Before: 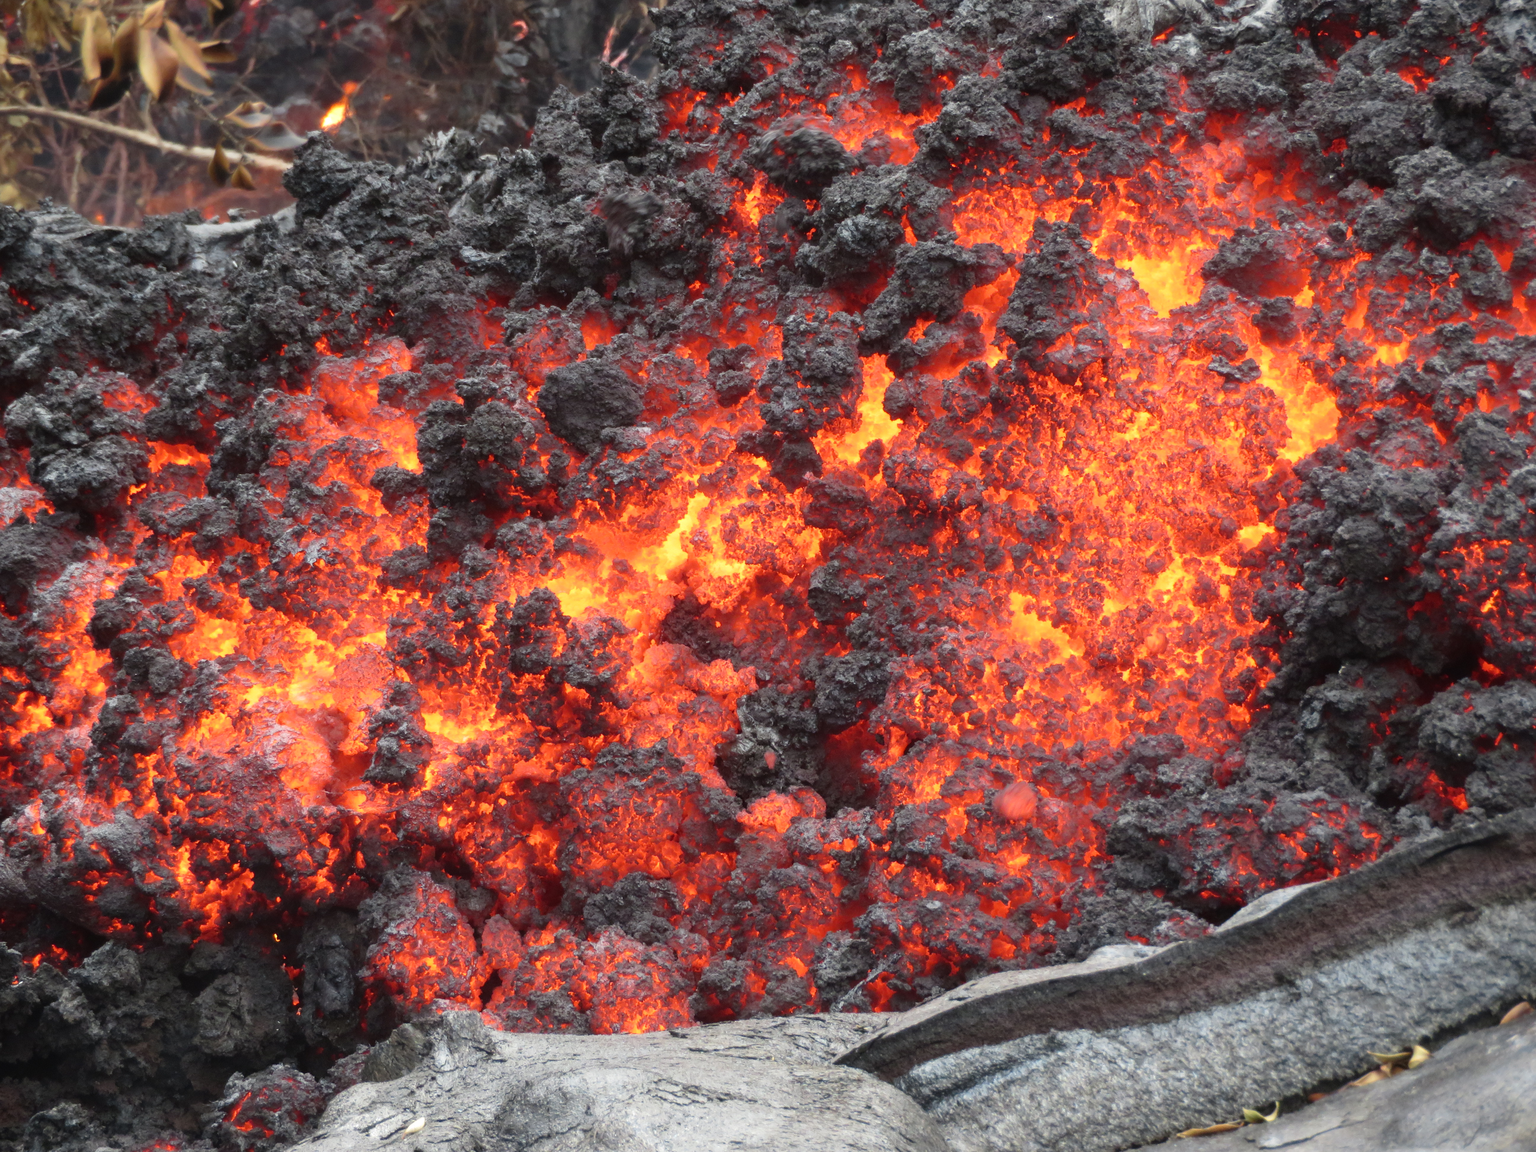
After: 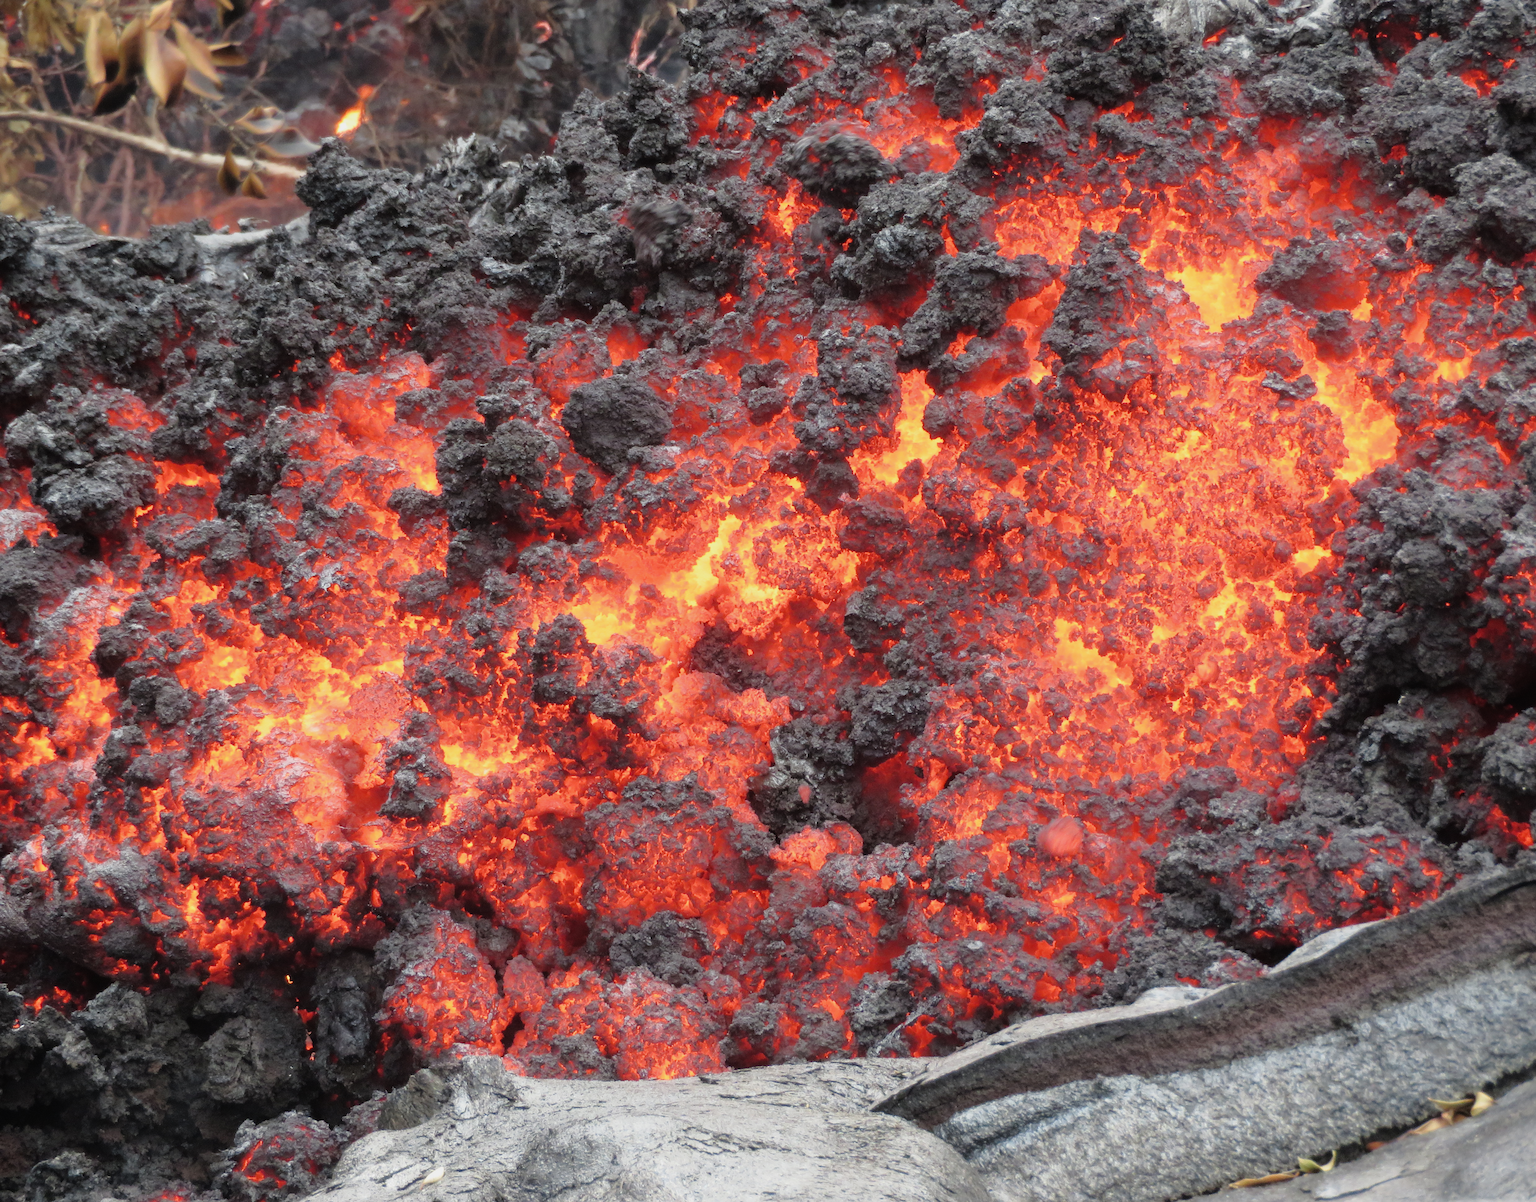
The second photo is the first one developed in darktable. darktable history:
crop: right 4.209%, bottom 0.023%
exposure: black level correction -0.002, exposure 0.535 EV, compensate highlight preservation false
tone equalizer: -8 EV 0 EV, -7 EV 0.003 EV, -6 EV -0.004 EV, -5 EV -0.006 EV, -4 EV -0.071 EV, -3 EV -0.206 EV, -2 EV -0.288 EV, -1 EV 0.087 EV, +0 EV 0.319 EV, edges refinement/feathering 500, mask exposure compensation -1.57 EV, preserve details no
sharpen: radius 1.588, amount 0.364, threshold 1.412
filmic rgb: black relative exposure -7.65 EV, white relative exposure 4.56 EV, hardness 3.61
